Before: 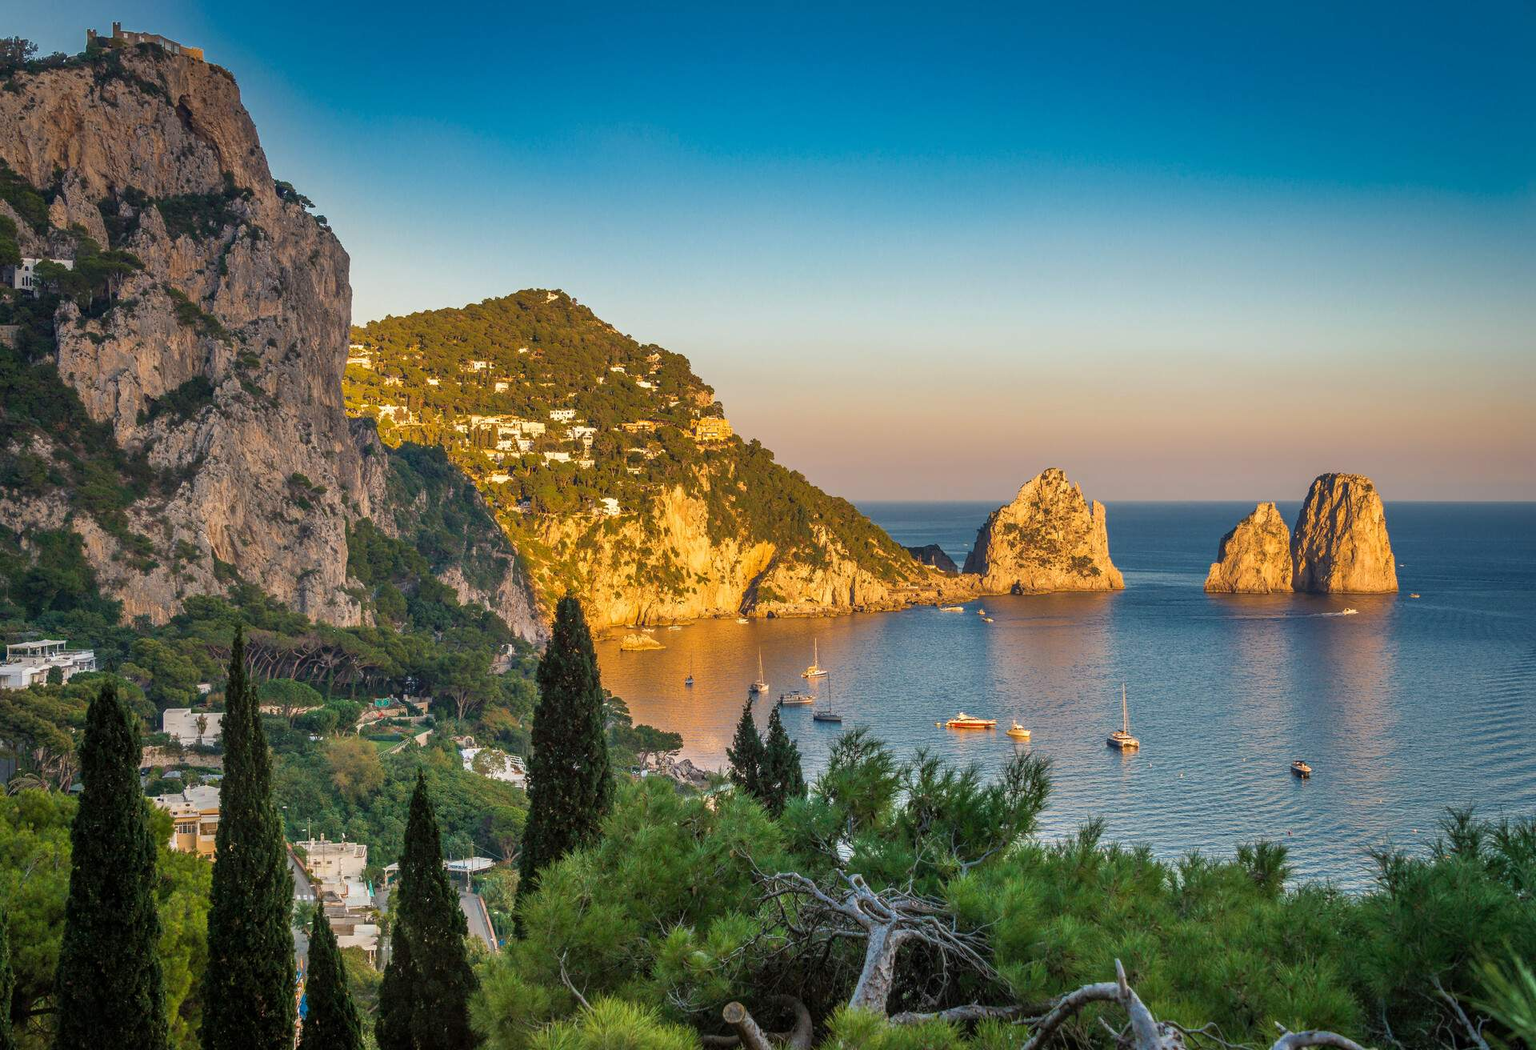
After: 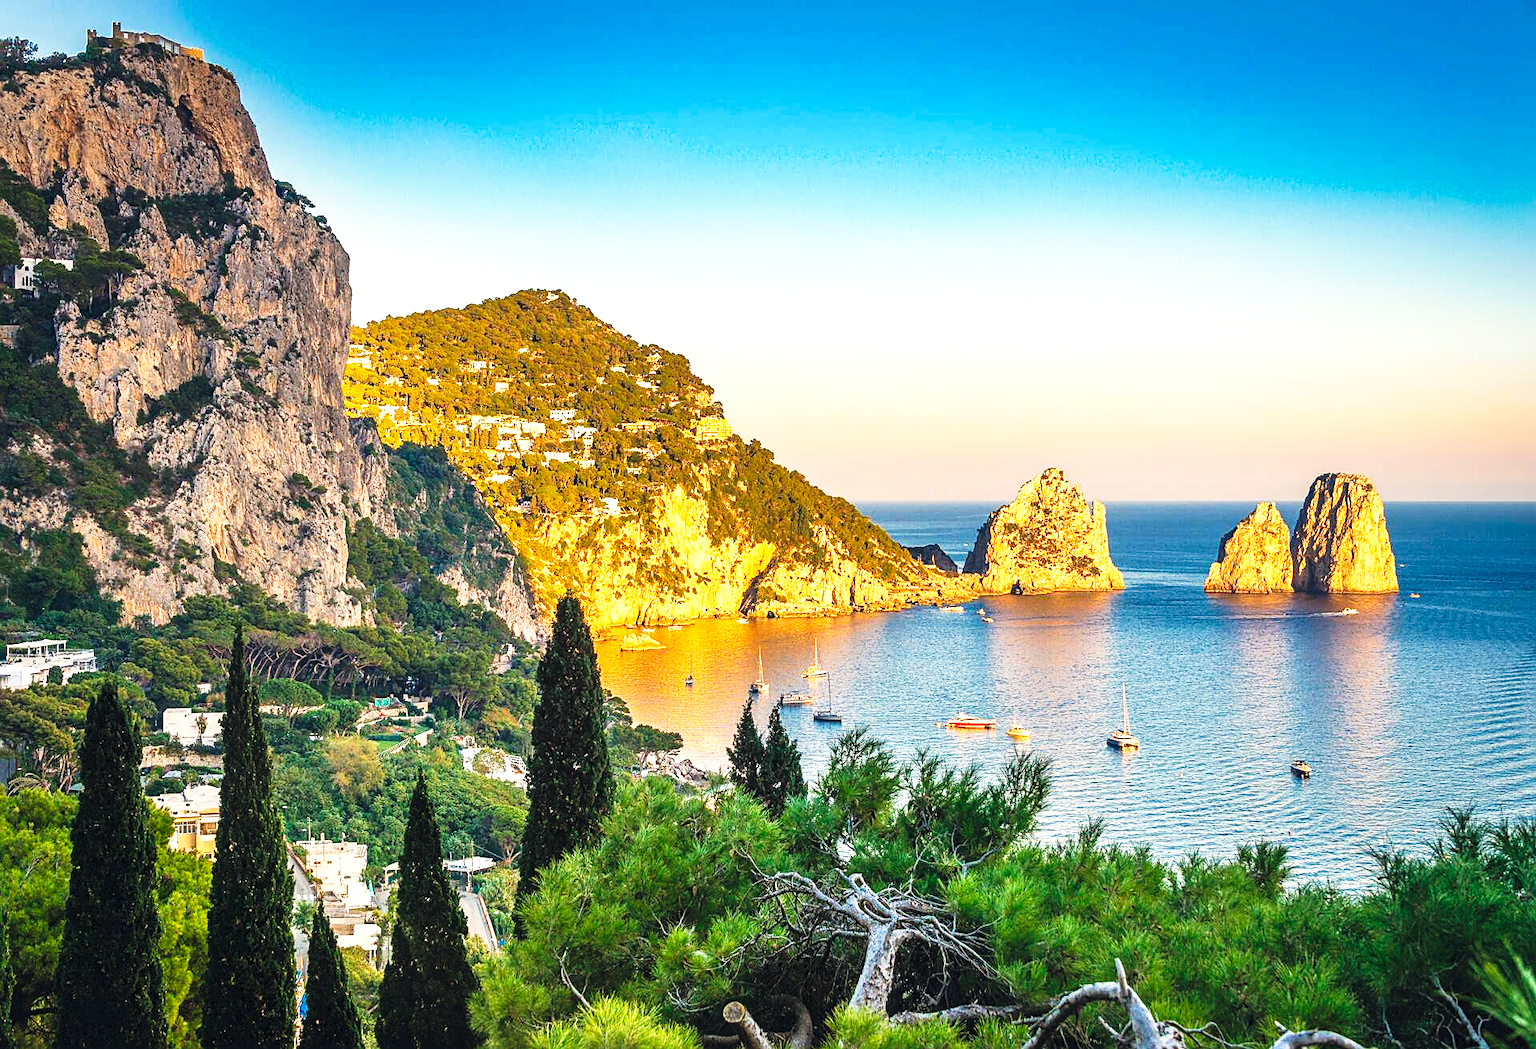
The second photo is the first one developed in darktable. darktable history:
sharpen: on, module defaults
exposure: black level correction 0, exposure 1 EV, compensate exposure bias true, compensate highlight preservation false
color correction: highlights a* 0.207, highlights b* 2.7, shadows a* -0.874, shadows b* -4.78
tone curve: curves: ch0 [(0, 0) (0.003, 0.047) (0.011, 0.047) (0.025, 0.049) (0.044, 0.051) (0.069, 0.055) (0.1, 0.066) (0.136, 0.089) (0.177, 0.12) (0.224, 0.155) (0.277, 0.205) (0.335, 0.281) (0.399, 0.37) (0.468, 0.47) (0.543, 0.574) (0.623, 0.687) (0.709, 0.801) (0.801, 0.89) (0.898, 0.963) (1, 1)], preserve colors none
